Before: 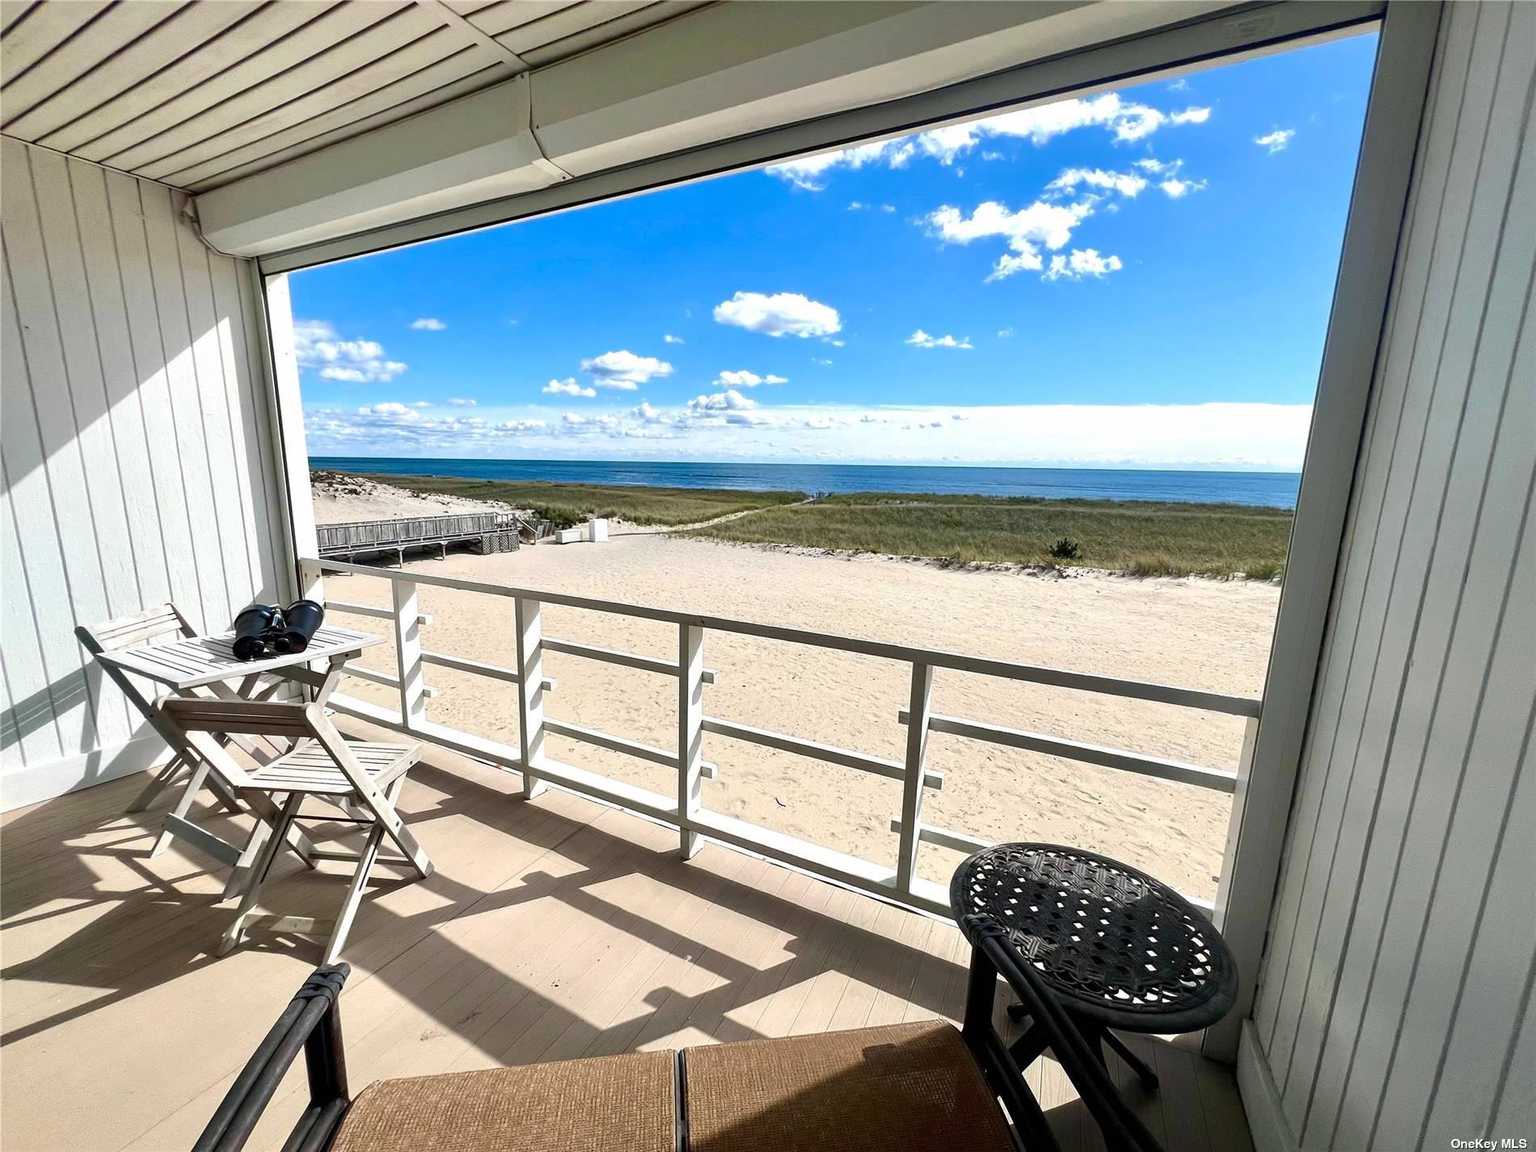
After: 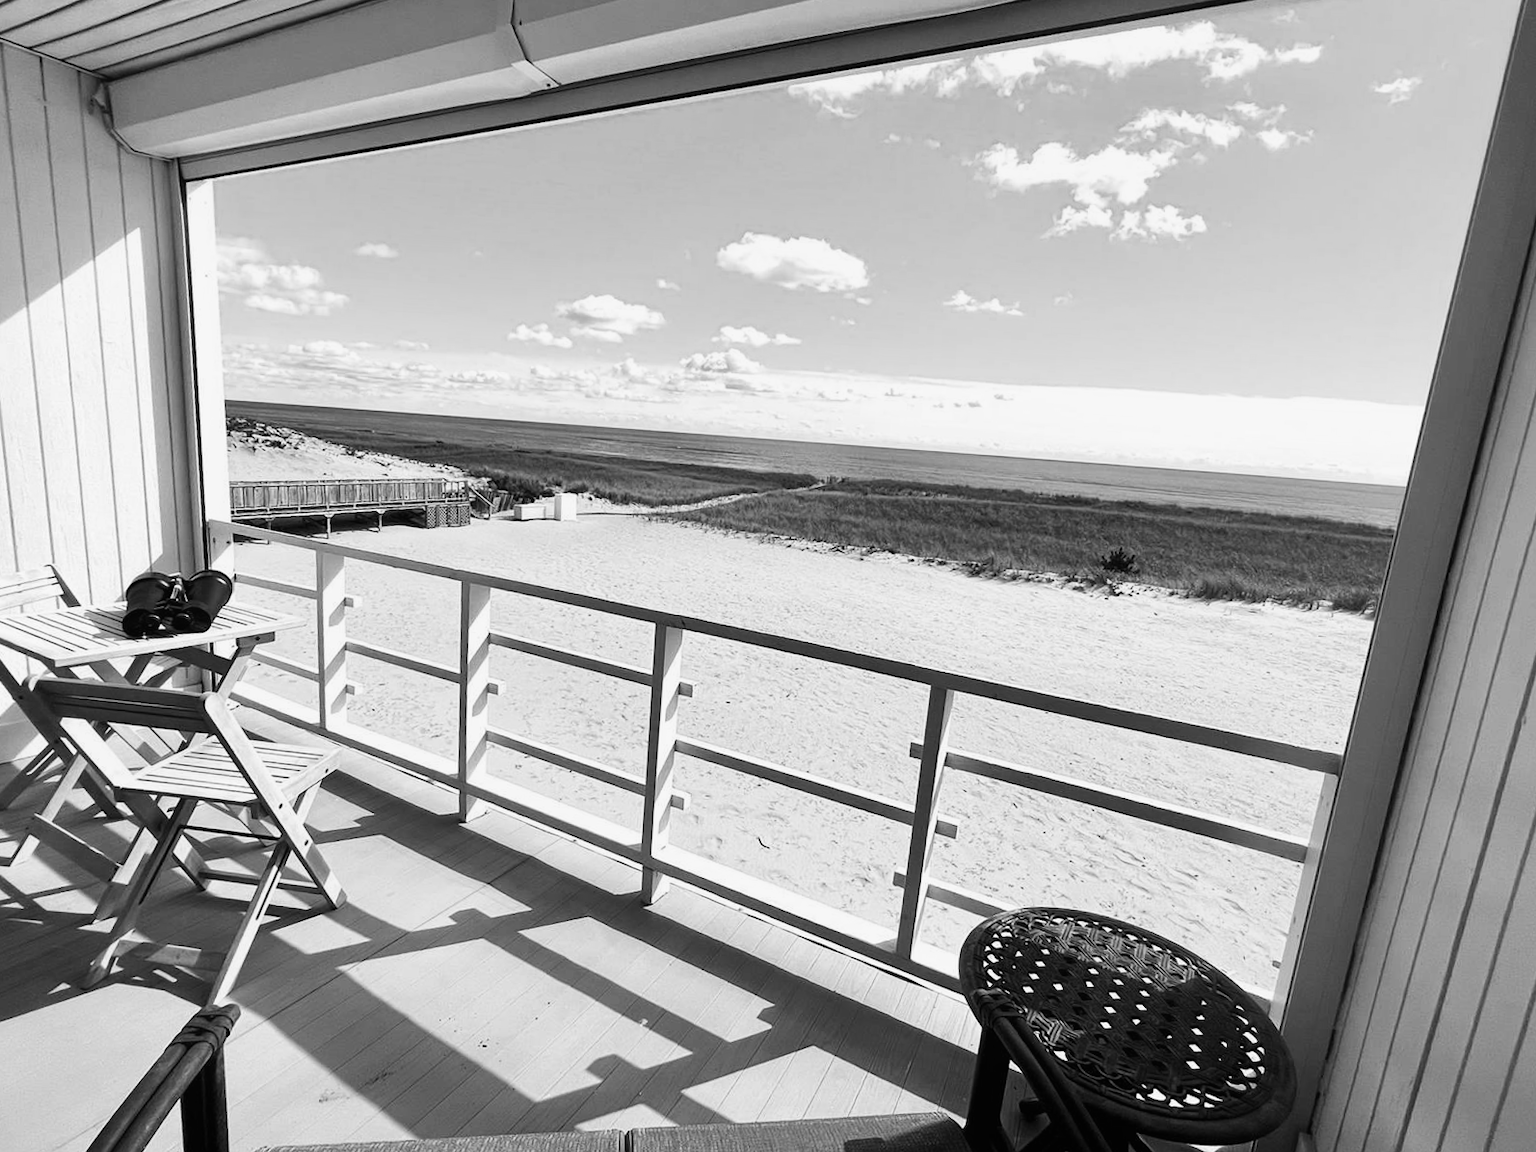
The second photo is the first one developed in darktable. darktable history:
crop and rotate: angle -3.27°, left 5.211%, top 5.211%, right 4.607%, bottom 4.607%
color correction: saturation 0.98
color calibration: output gray [0.22, 0.42, 0.37, 0], gray › normalize channels true, illuminant same as pipeline (D50), adaptation XYZ, x 0.346, y 0.359, gamut compression 0
contrast brightness saturation: contrast 0.16, saturation 0.32
contrast equalizer: octaves 7, y [[0.6 ×6], [0.55 ×6], [0 ×6], [0 ×6], [0 ×6]], mix -0.2
